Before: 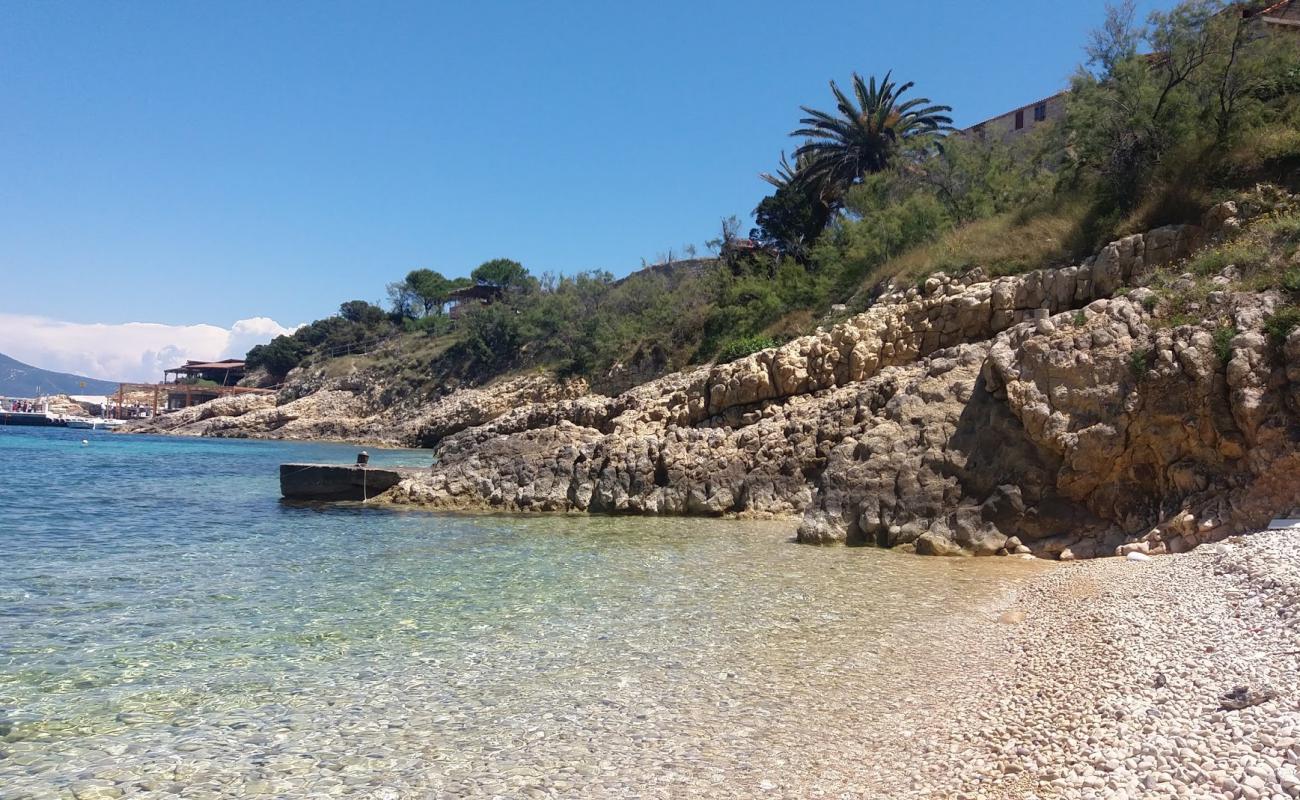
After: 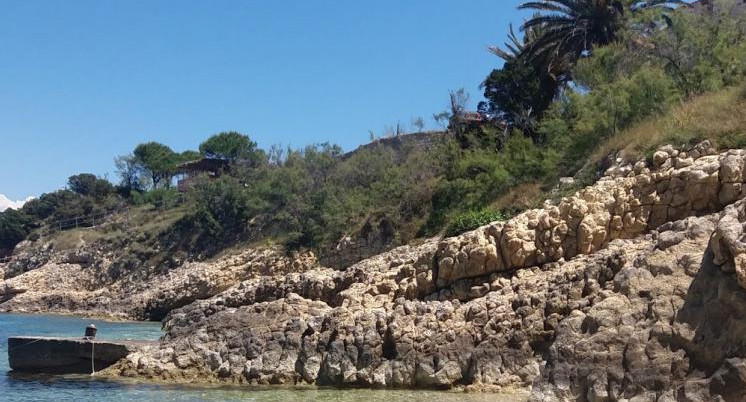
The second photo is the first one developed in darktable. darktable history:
crop: left 20.971%, top 15.969%, right 21.632%, bottom 33.748%
shadows and highlights: low approximation 0.01, soften with gaussian
